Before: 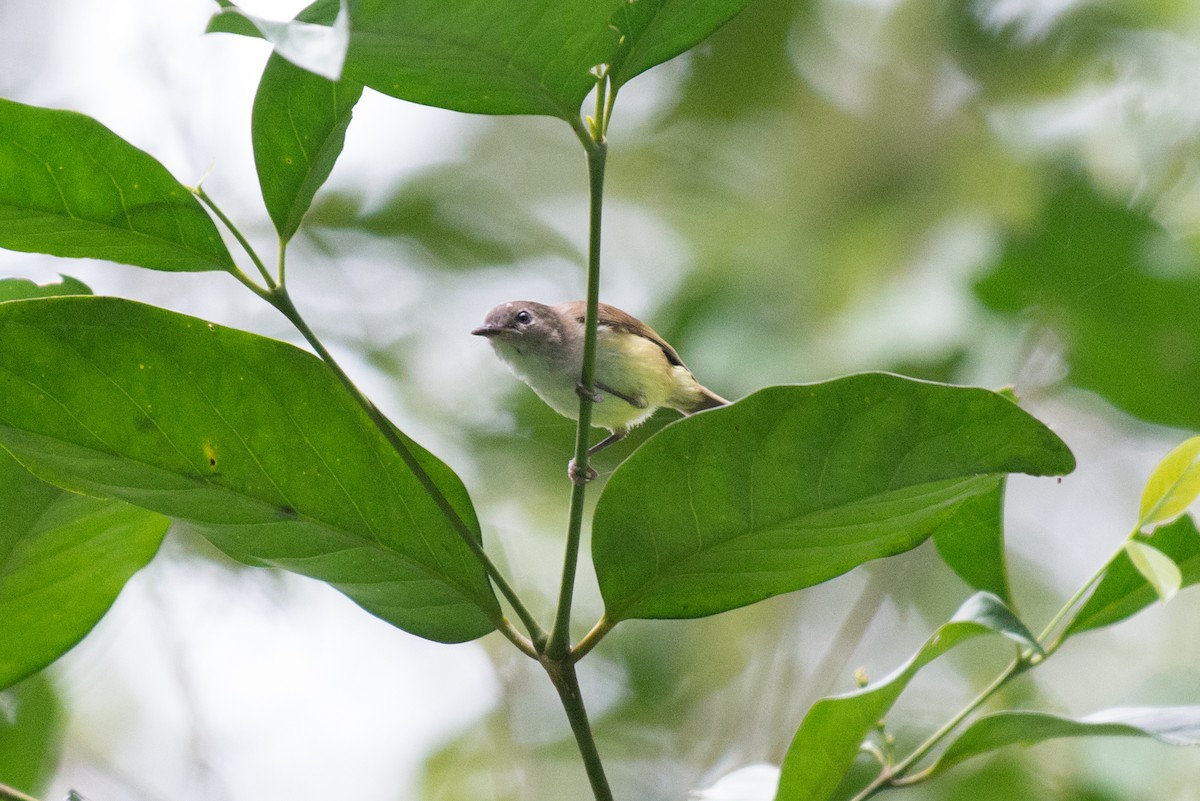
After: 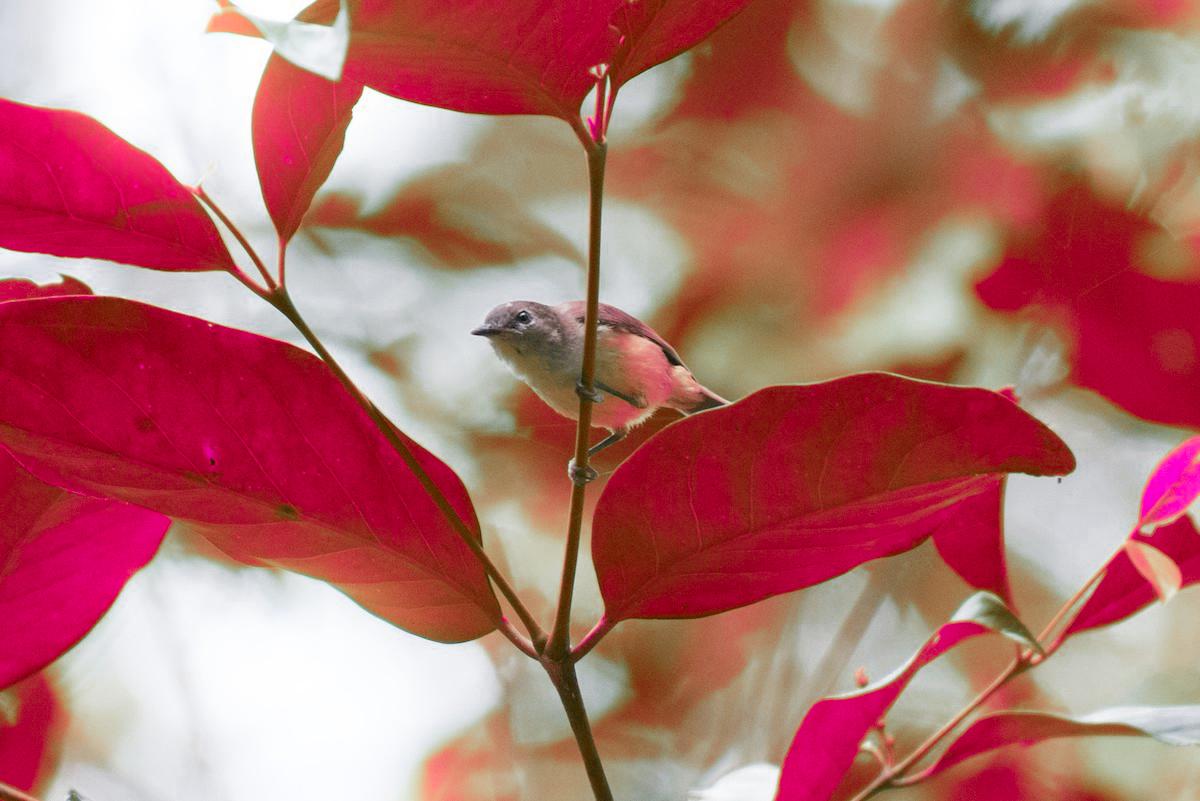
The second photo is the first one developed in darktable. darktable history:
color zones: curves: ch0 [(0.826, 0.353)]; ch1 [(0.242, 0.647) (0.889, 0.342)]; ch2 [(0.246, 0.089) (0.969, 0.068)]
bloom: size 13.65%, threshold 98.39%, strength 4.82%
